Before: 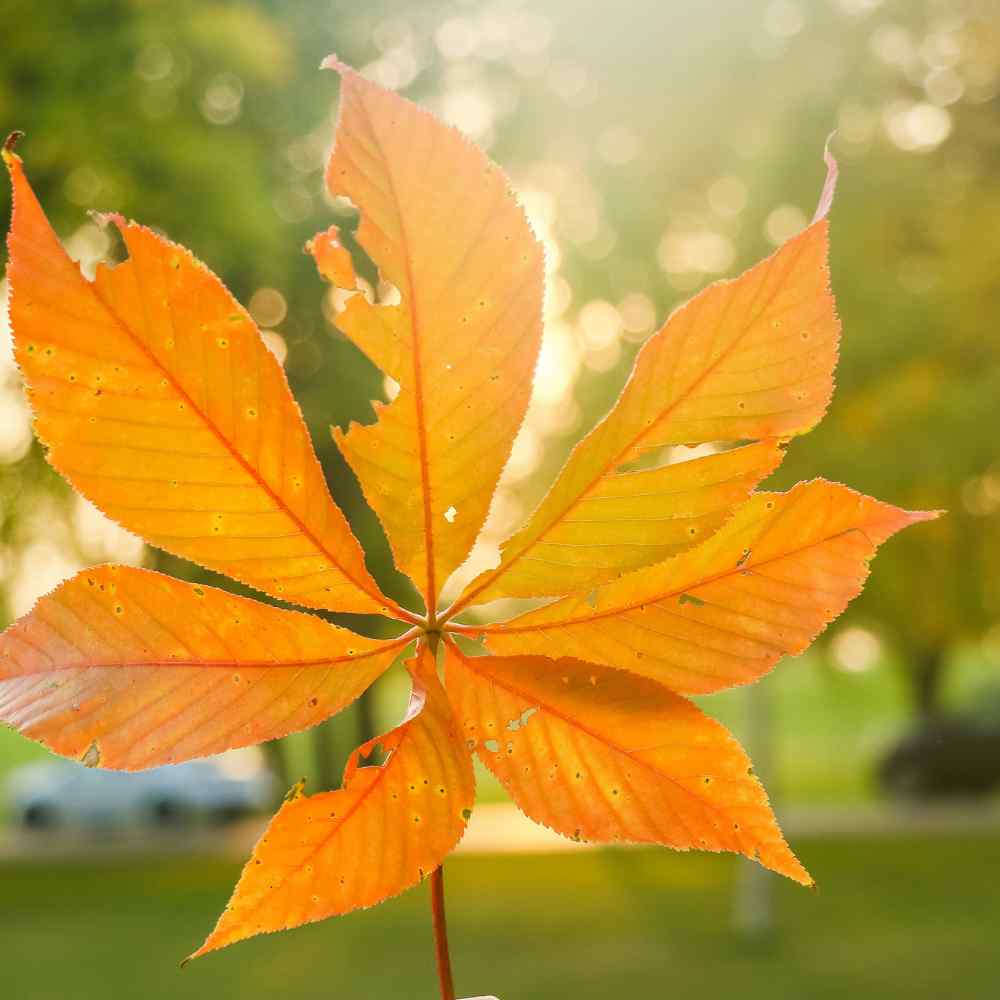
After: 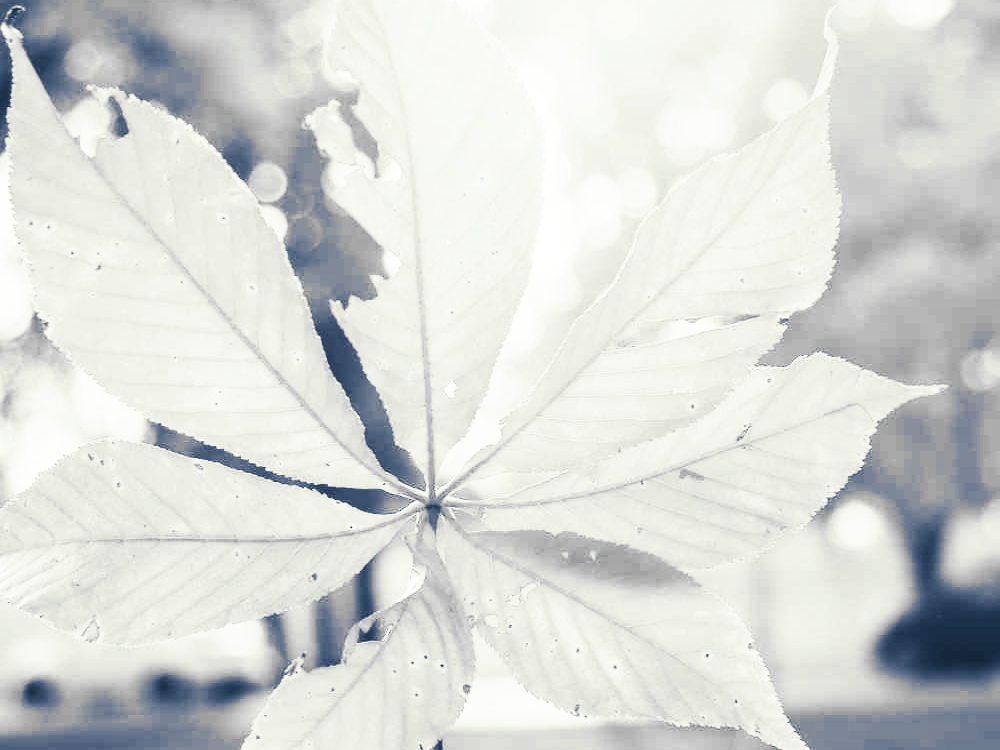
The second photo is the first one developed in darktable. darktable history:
split-toning: shadows › hue 226.8°, shadows › saturation 0.84
contrast brightness saturation: contrast 0.53, brightness 0.47, saturation -1
crop and rotate: top 12.5%, bottom 12.5%
